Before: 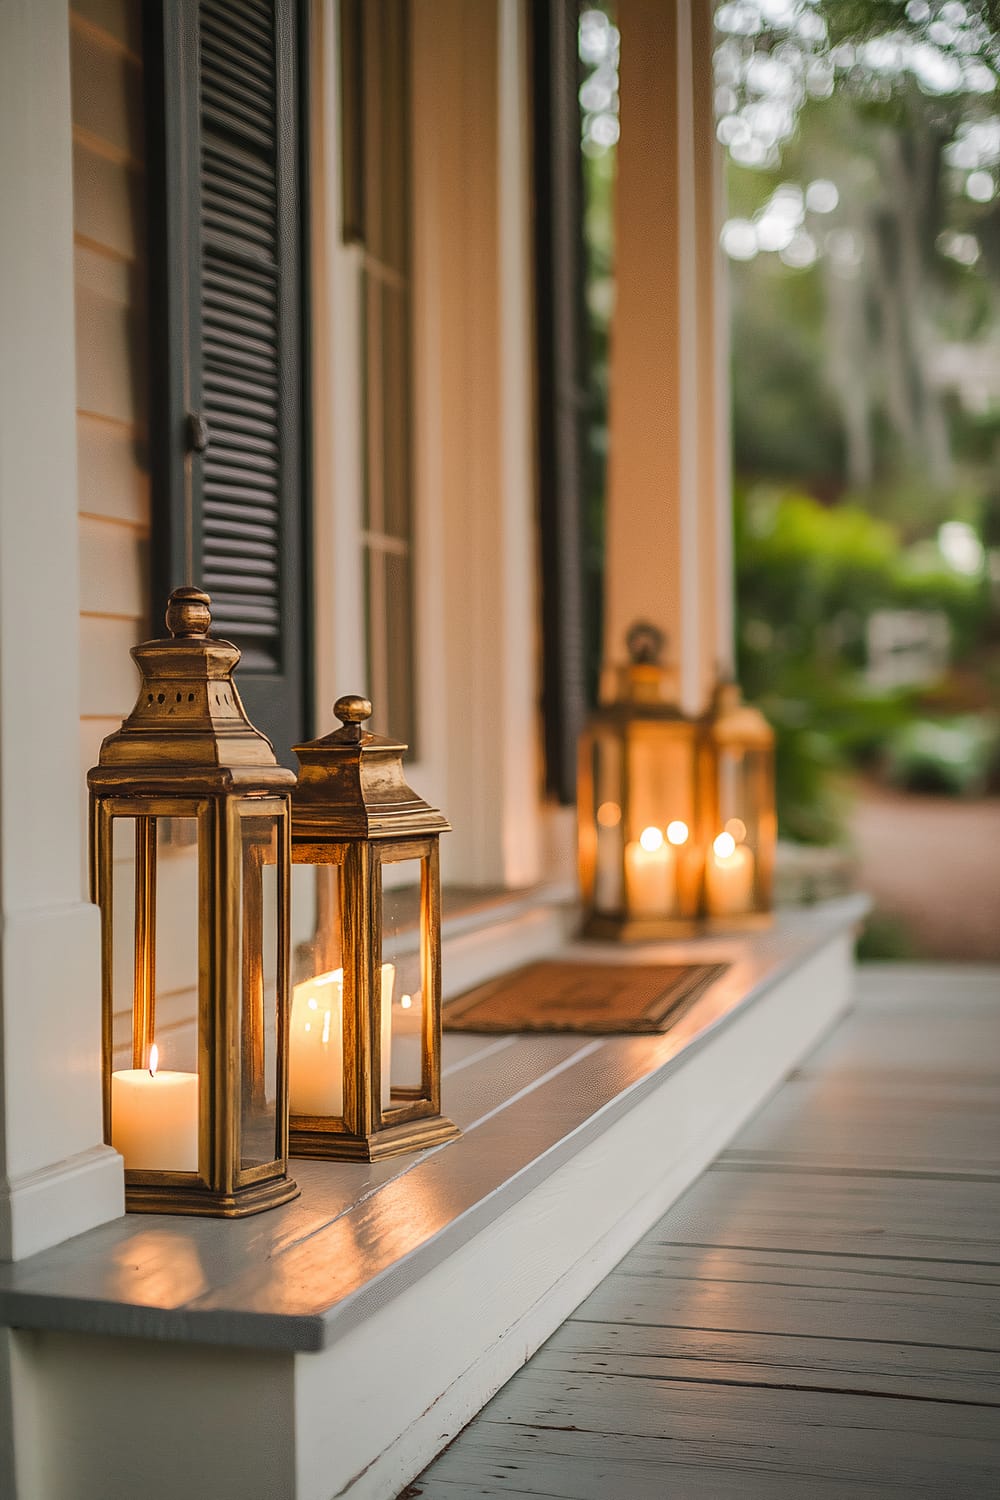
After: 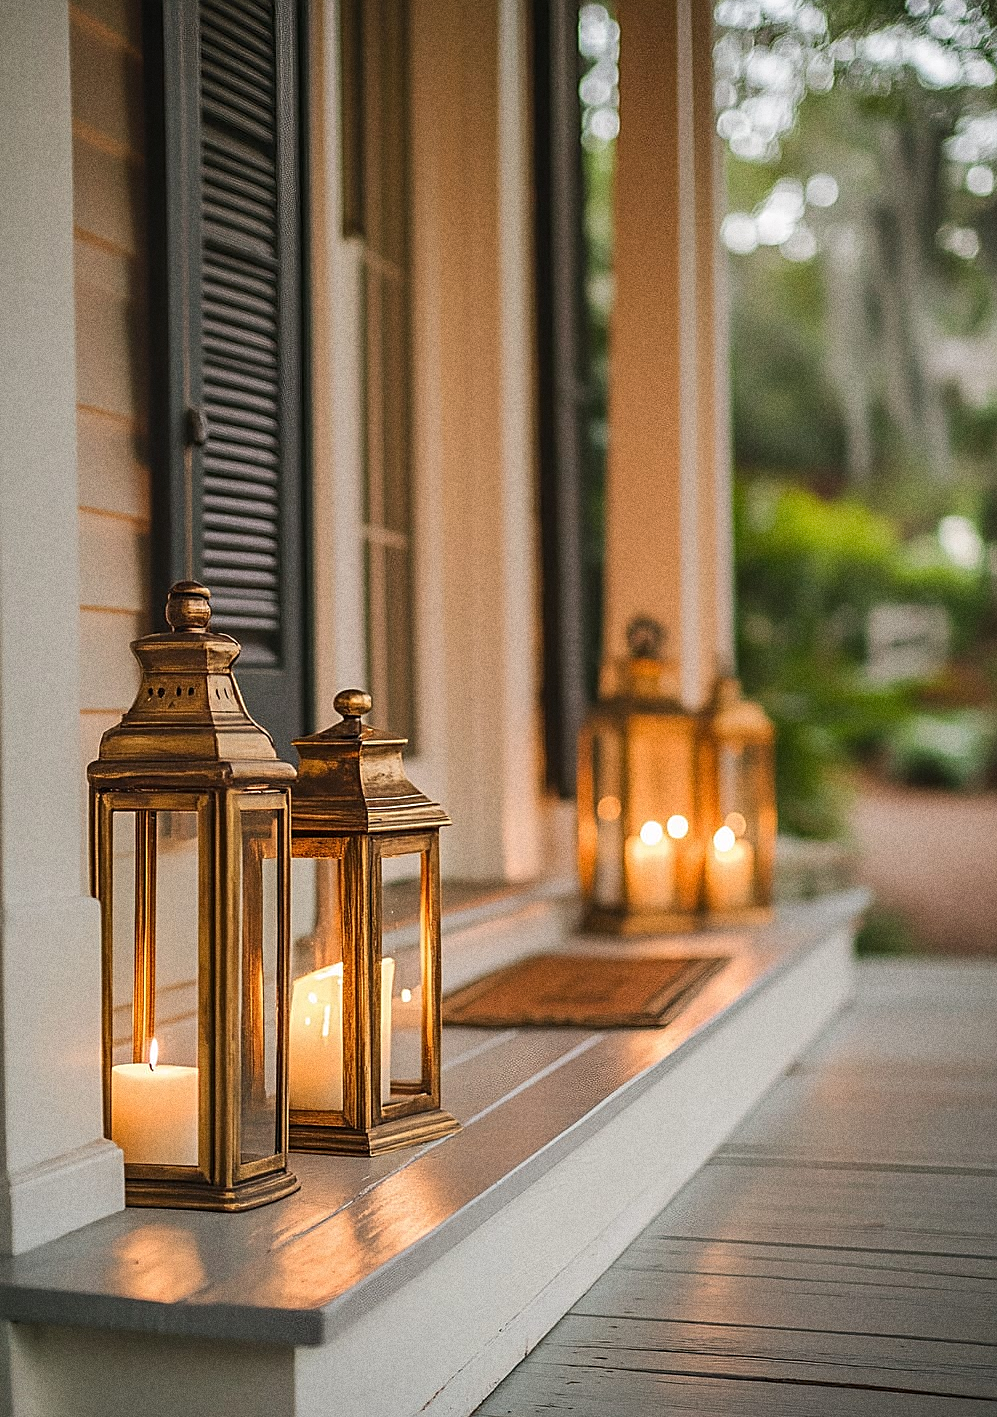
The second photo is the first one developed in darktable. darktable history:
grain: coarseness 0.09 ISO, strength 40%
sharpen: on, module defaults
crop: top 0.448%, right 0.264%, bottom 5.045%
